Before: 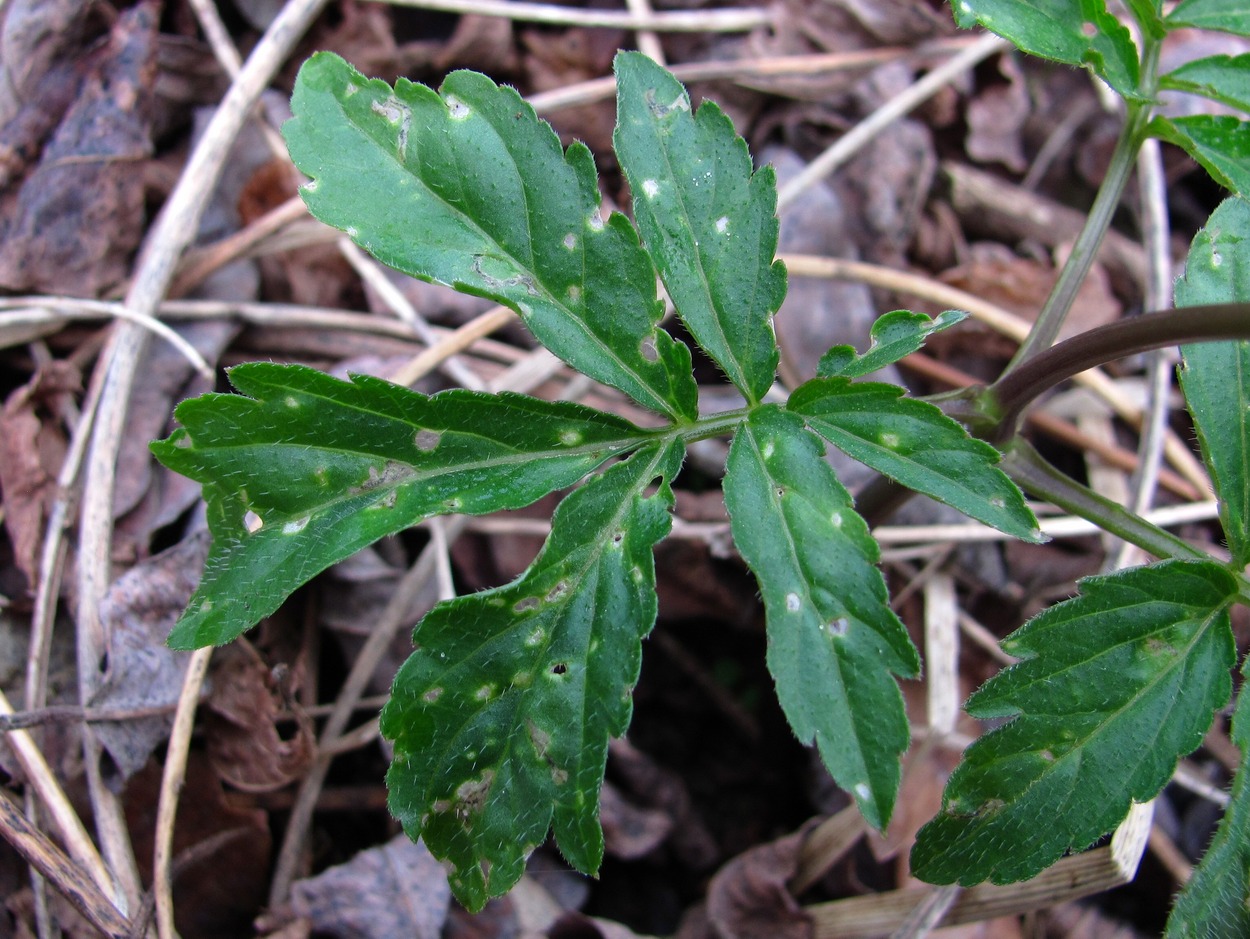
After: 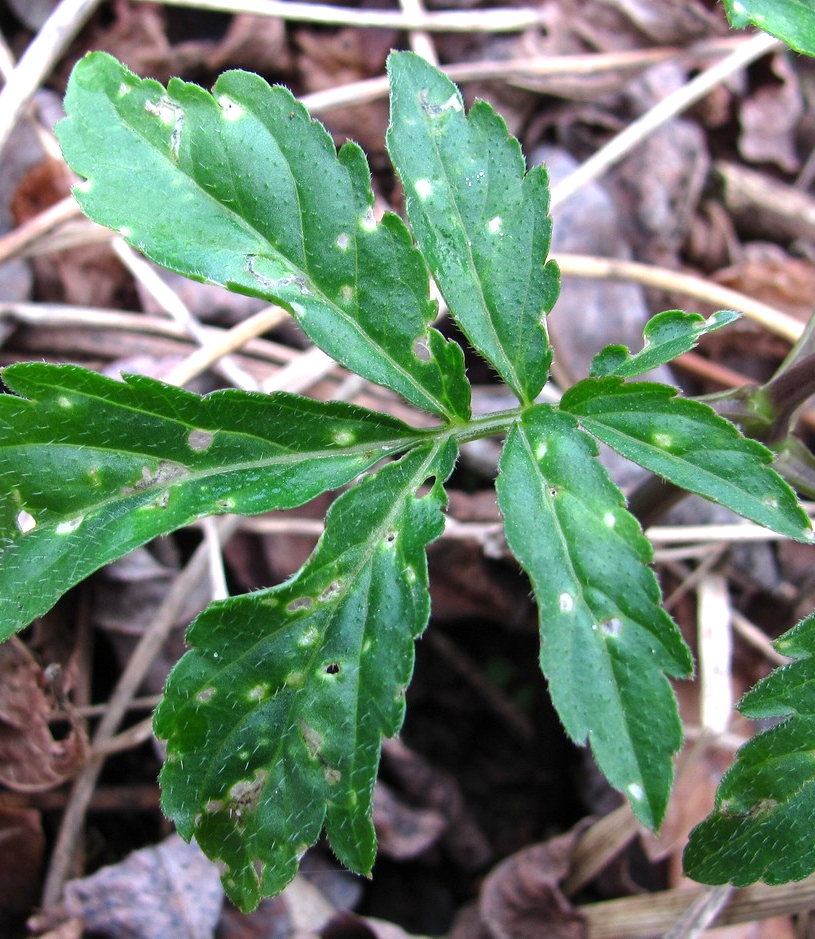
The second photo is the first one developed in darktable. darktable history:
exposure: black level correction 0, exposure 0.702 EV, compensate highlight preservation false
local contrast: mode bilateral grid, contrast 11, coarseness 26, detail 115%, midtone range 0.2
crop and rotate: left 18.26%, right 16.488%
